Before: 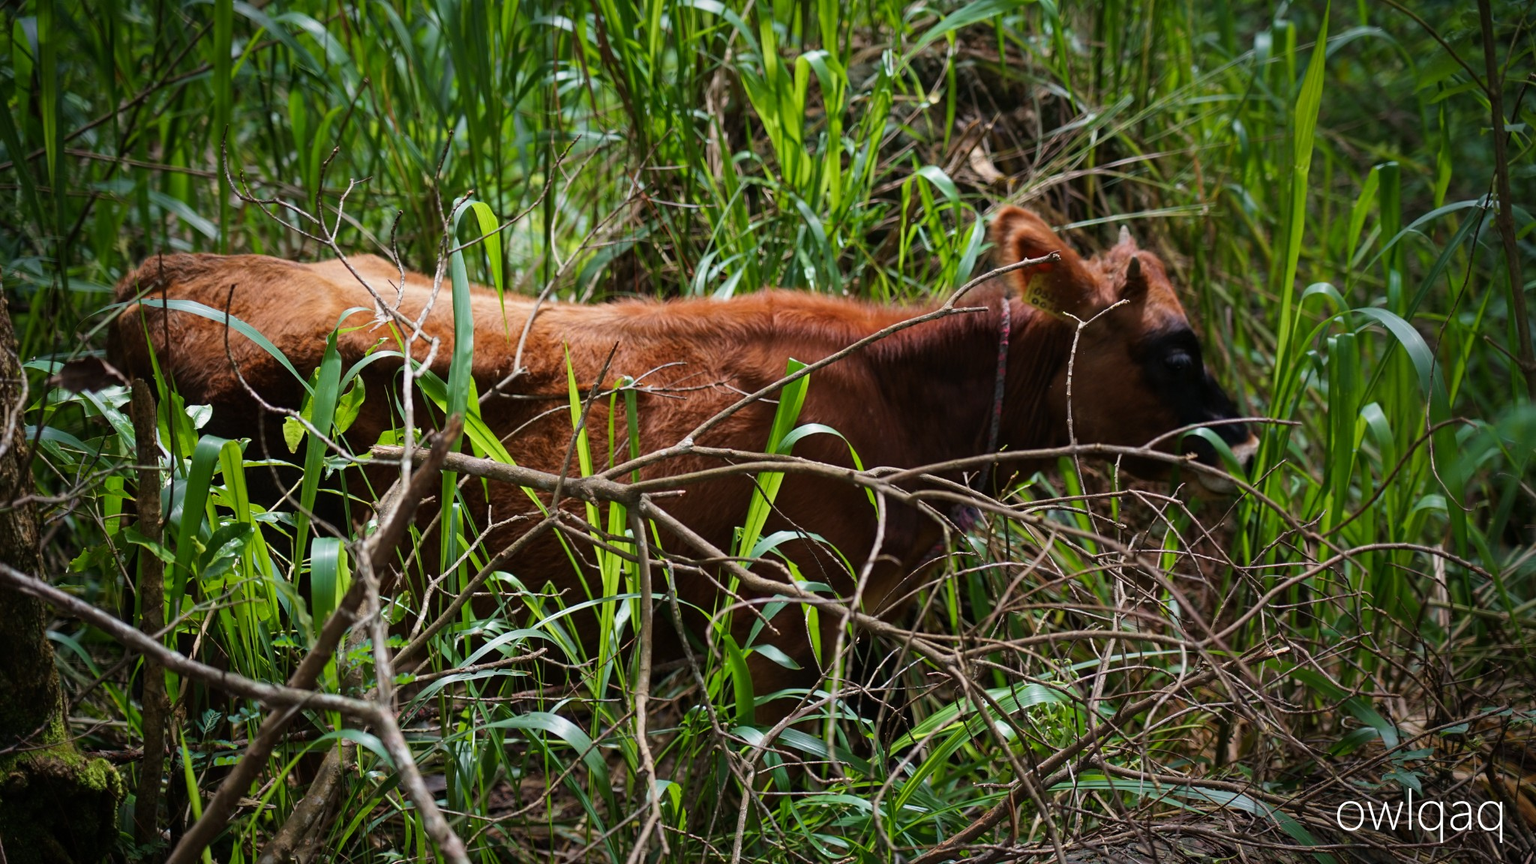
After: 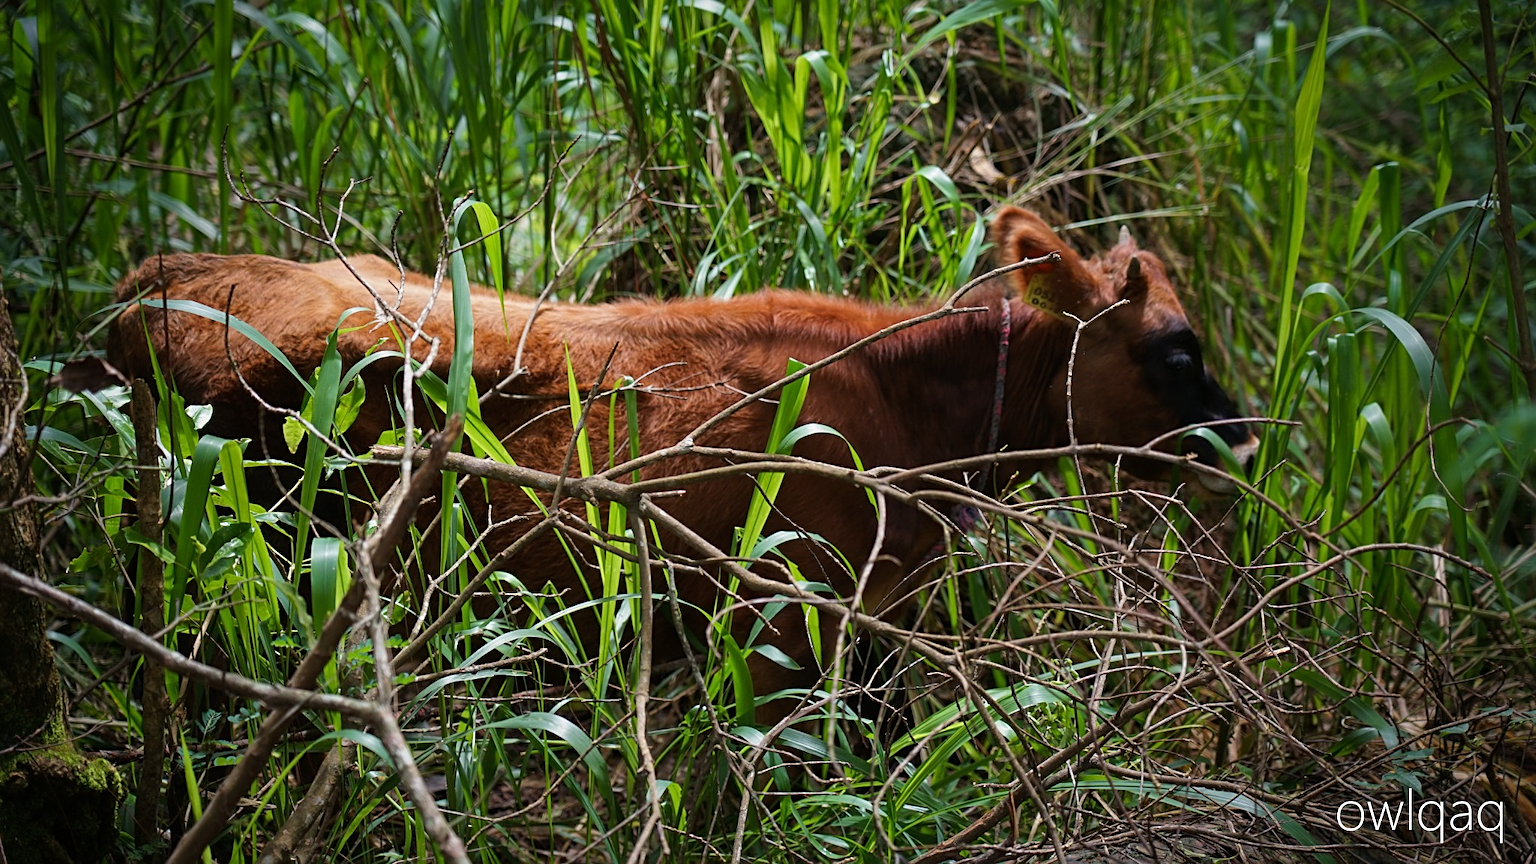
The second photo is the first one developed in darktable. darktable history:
sharpen: radius 2.191, amount 0.389, threshold 0.242
